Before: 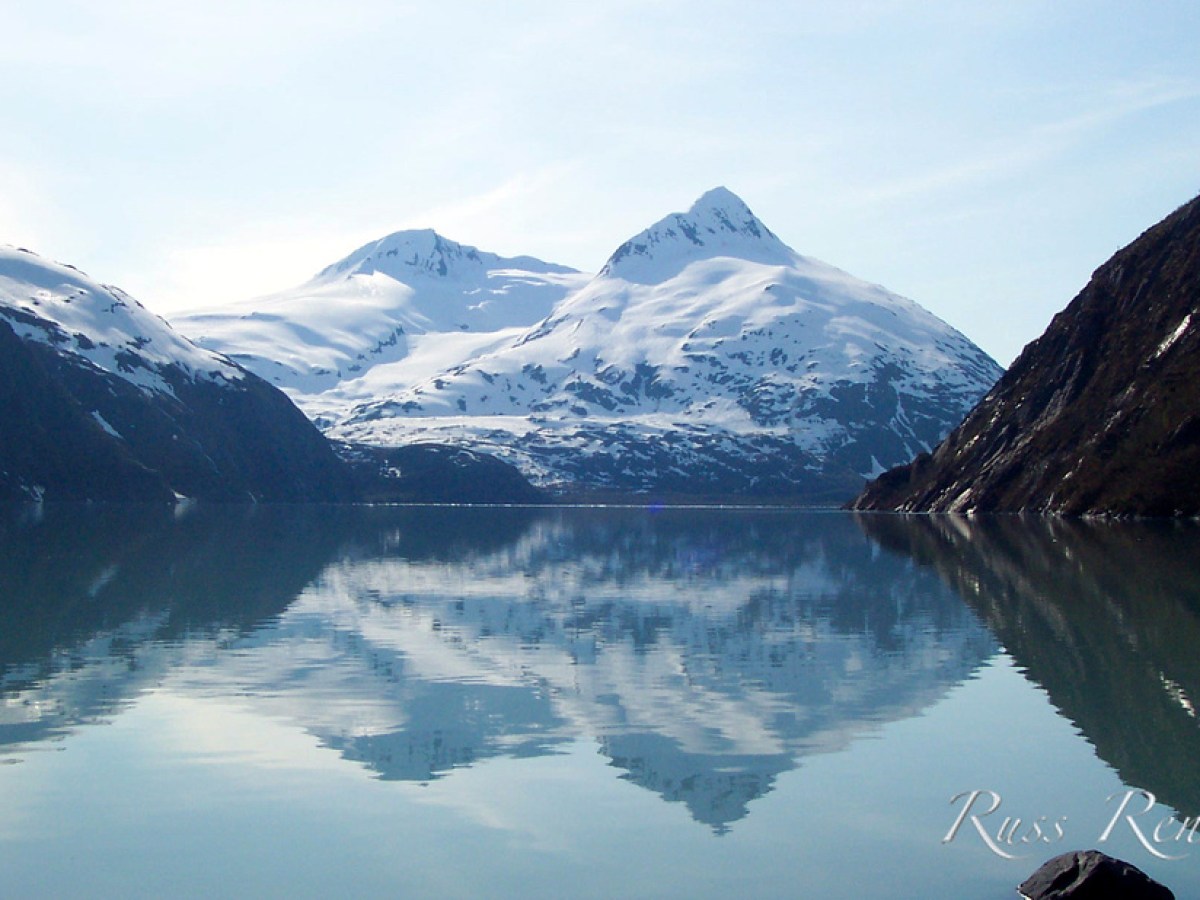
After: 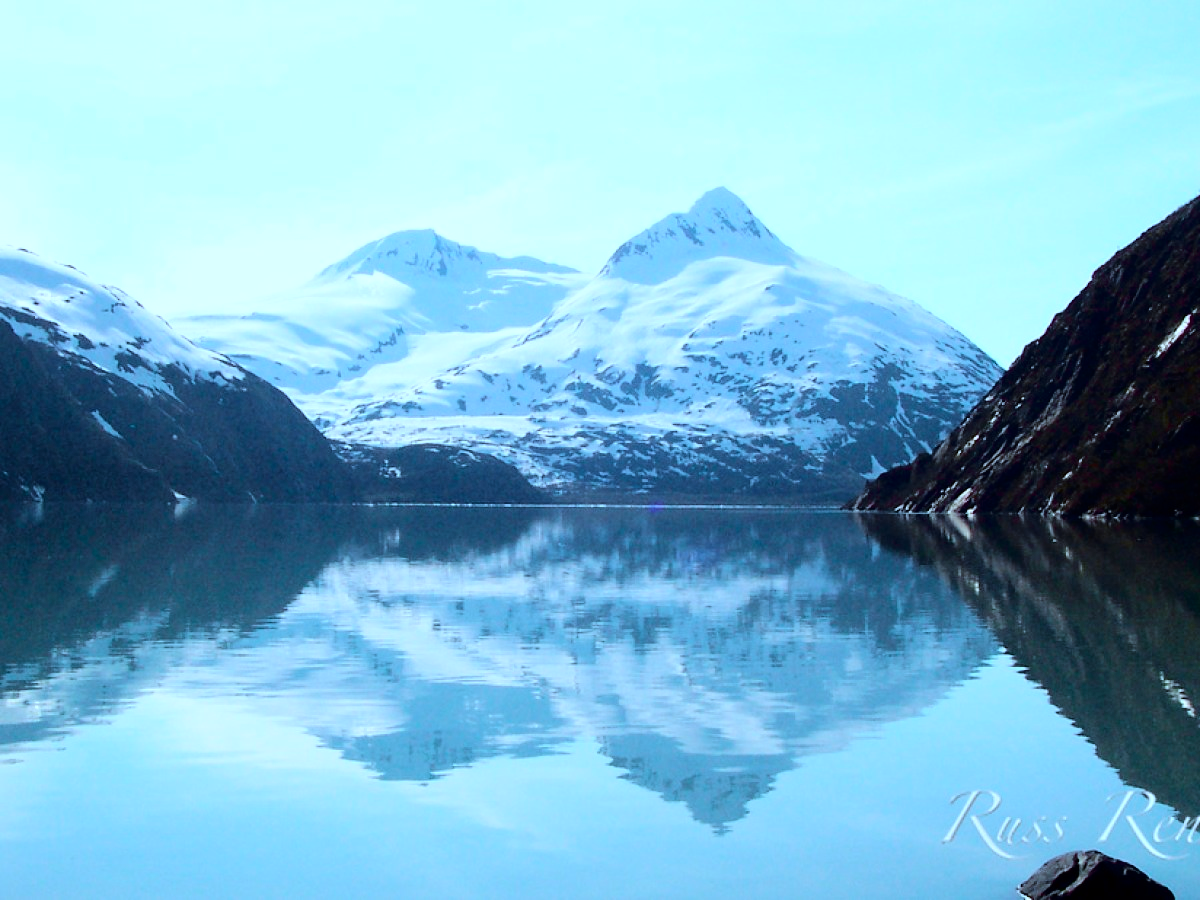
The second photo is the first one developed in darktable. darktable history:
tone curve: curves: ch0 [(0.003, 0) (0.066, 0.017) (0.163, 0.09) (0.264, 0.238) (0.395, 0.421) (0.517, 0.575) (0.633, 0.687) (0.791, 0.814) (1, 1)]; ch1 [(0, 0) (0.149, 0.17) (0.327, 0.339) (0.39, 0.403) (0.456, 0.463) (0.501, 0.502) (0.512, 0.507) (0.53, 0.533) (0.575, 0.592) (0.671, 0.655) (0.729, 0.679) (1, 1)]; ch2 [(0, 0) (0.337, 0.382) (0.464, 0.47) (0.501, 0.502) (0.527, 0.532) (0.563, 0.555) (0.615, 0.61) (0.663, 0.68) (1, 1)], color space Lab, independent channels, preserve colors none
contrast brightness saturation: contrast 0.197, brightness 0.167, saturation 0.223
color correction: highlights a* -8.73, highlights b* -22.94
